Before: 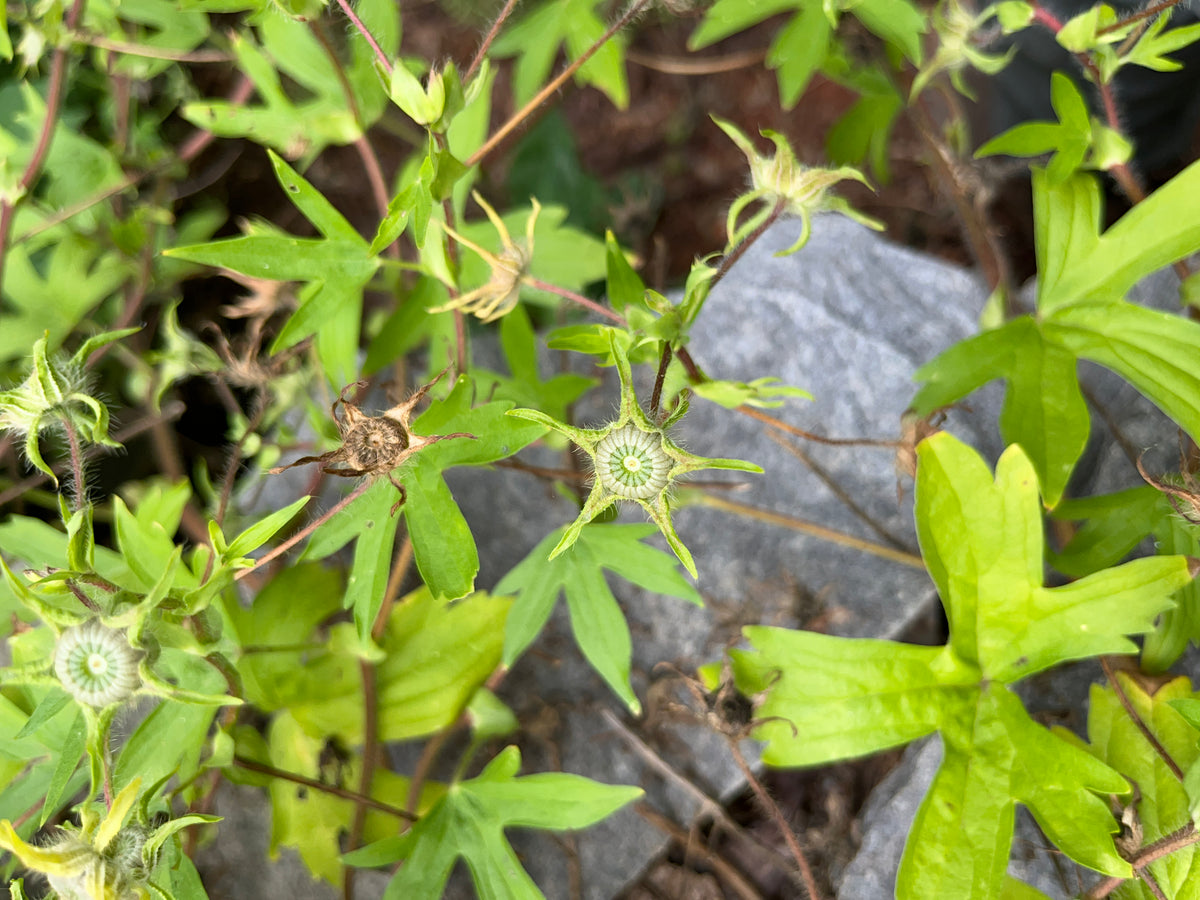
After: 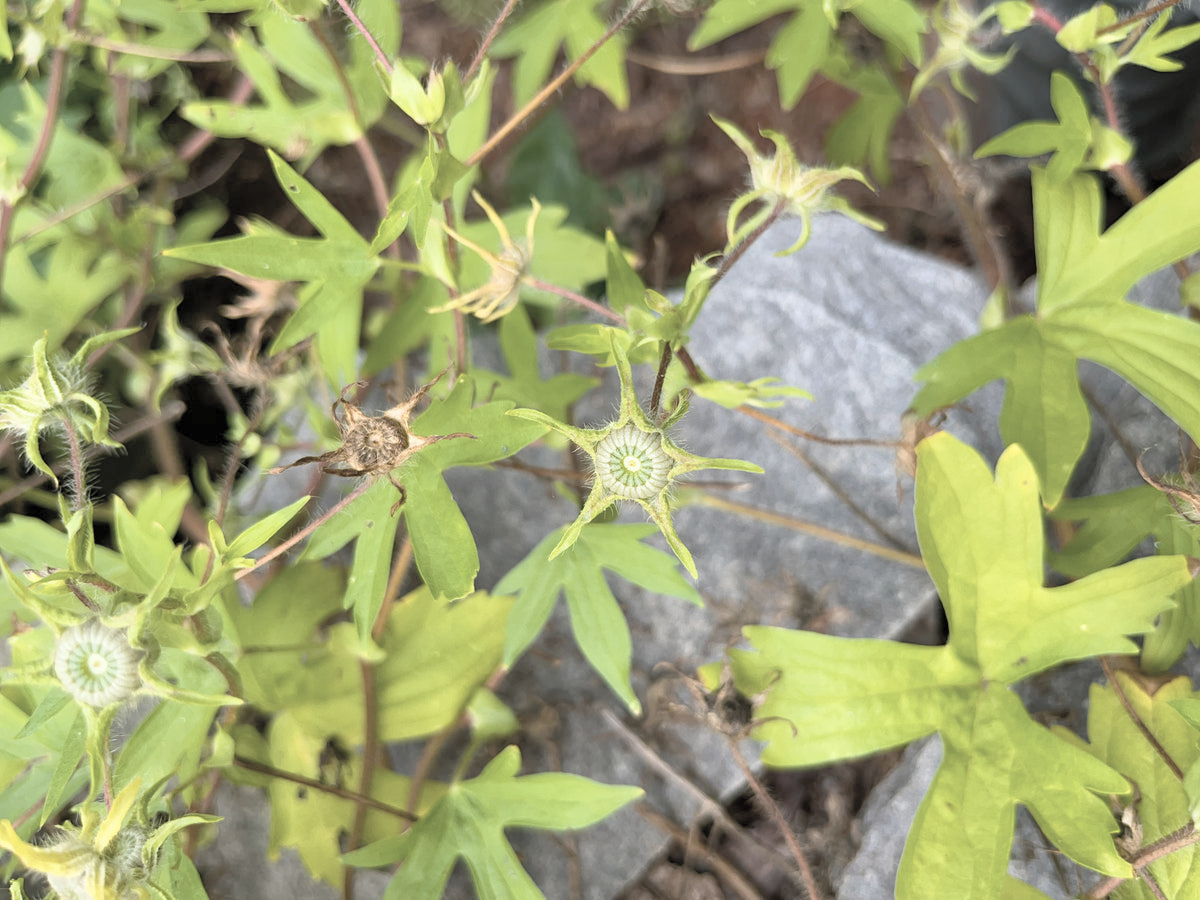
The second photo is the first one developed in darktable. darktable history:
color balance rgb: perceptual saturation grading › global saturation 30%, global vibrance 20%
contrast brightness saturation: brightness 0.18, saturation -0.5
exposure: compensate highlight preservation false
